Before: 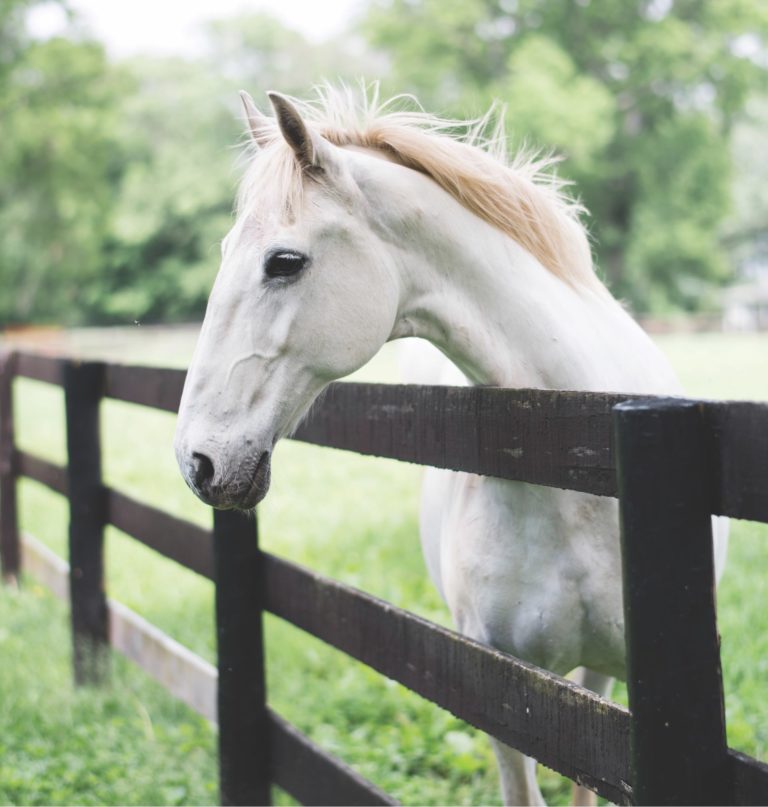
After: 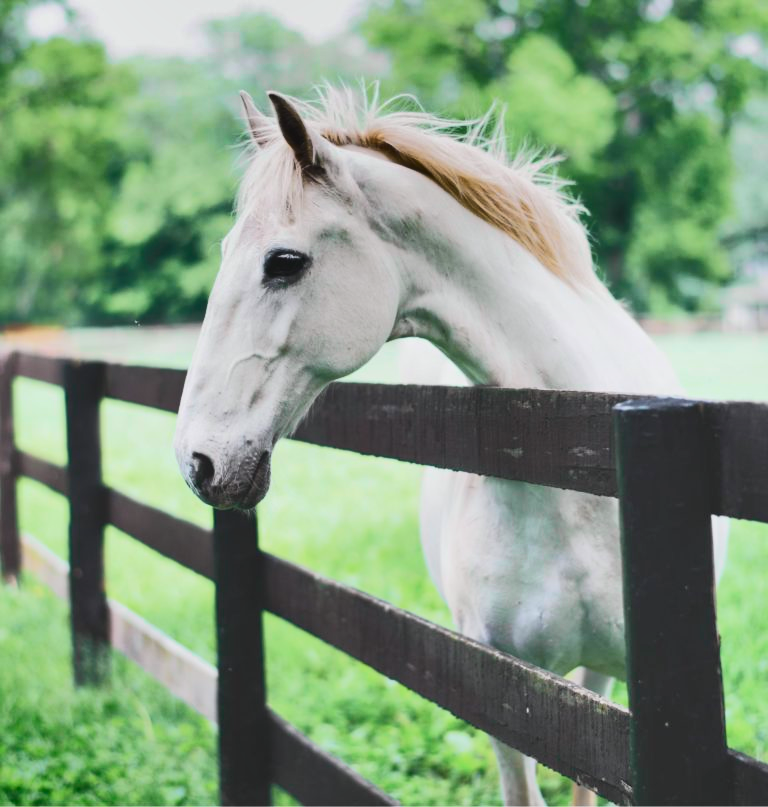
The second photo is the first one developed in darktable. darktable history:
exposure: exposure 0.372 EV, compensate highlight preservation false
shadows and highlights: white point adjustment -3.56, highlights -63.71, soften with gaussian
tone curve: curves: ch0 [(0, 0.029) (0.099, 0.082) (0.264, 0.253) (0.447, 0.481) (0.678, 0.721) (0.828, 0.857) (0.992, 0.94)]; ch1 [(0, 0) (0.311, 0.266) (0.411, 0.374) (0.481, 0.458) (0.501, 0.499) (0.514, 0.512) (0.575, 0.577) (0.643, 0.648) (0.682, 0.674) (0.802, 0.812) (1, 1)]; ch2 [(0, 0) (0.259, 0.207) (0.323, 0.311) (0.376, 0.353) (0.463, 0.456) (0.498, 0.498) (0.524, 0.512) (0.574, 0.582) (0.648, 0.653) (0.768, 0.728) (1, 1)], color space Lab, independent channels, preserve colors none
